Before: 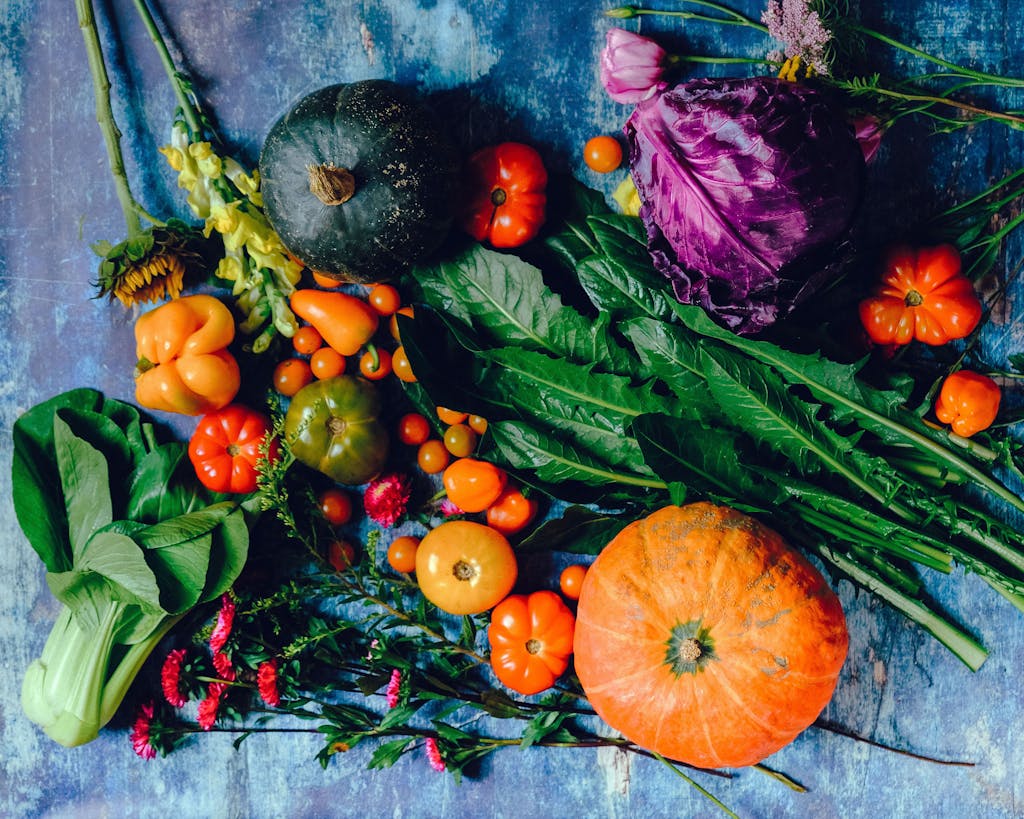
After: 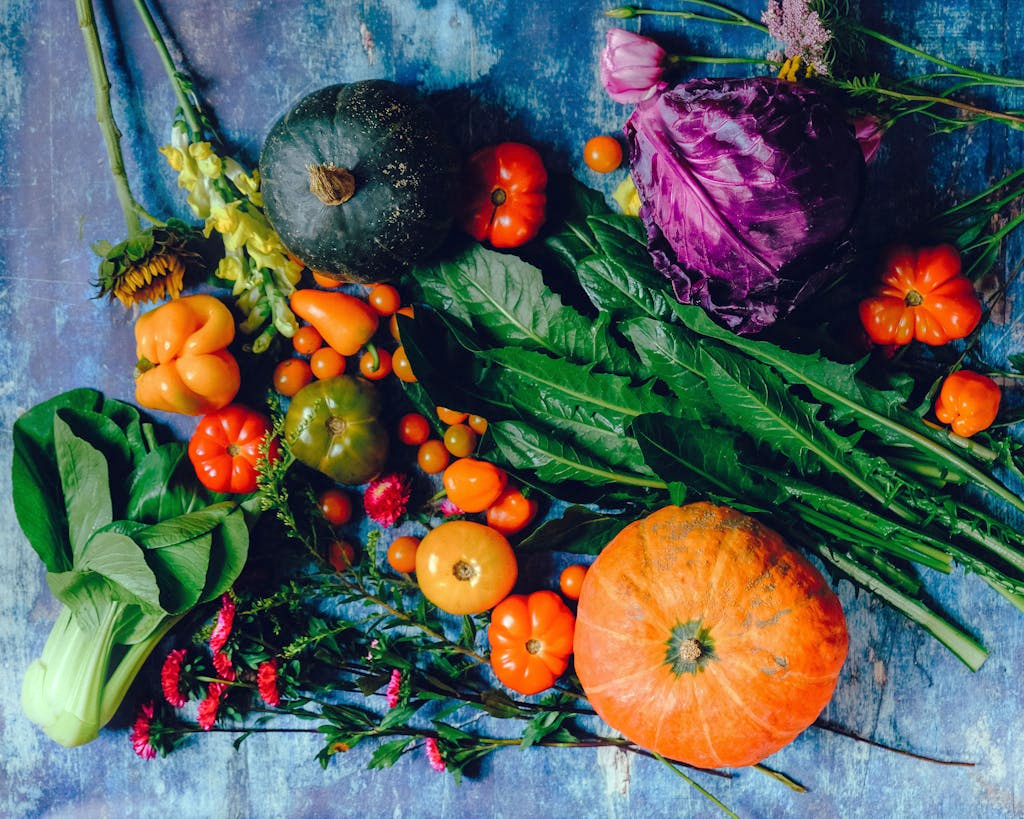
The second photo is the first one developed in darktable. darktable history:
rgb curve: curves: ch0 [(0, 0) (0.053, 0.068) (0.122, 0.128) (1, 1)]
bloom: size 5%, threshold 95%, strength 15%
